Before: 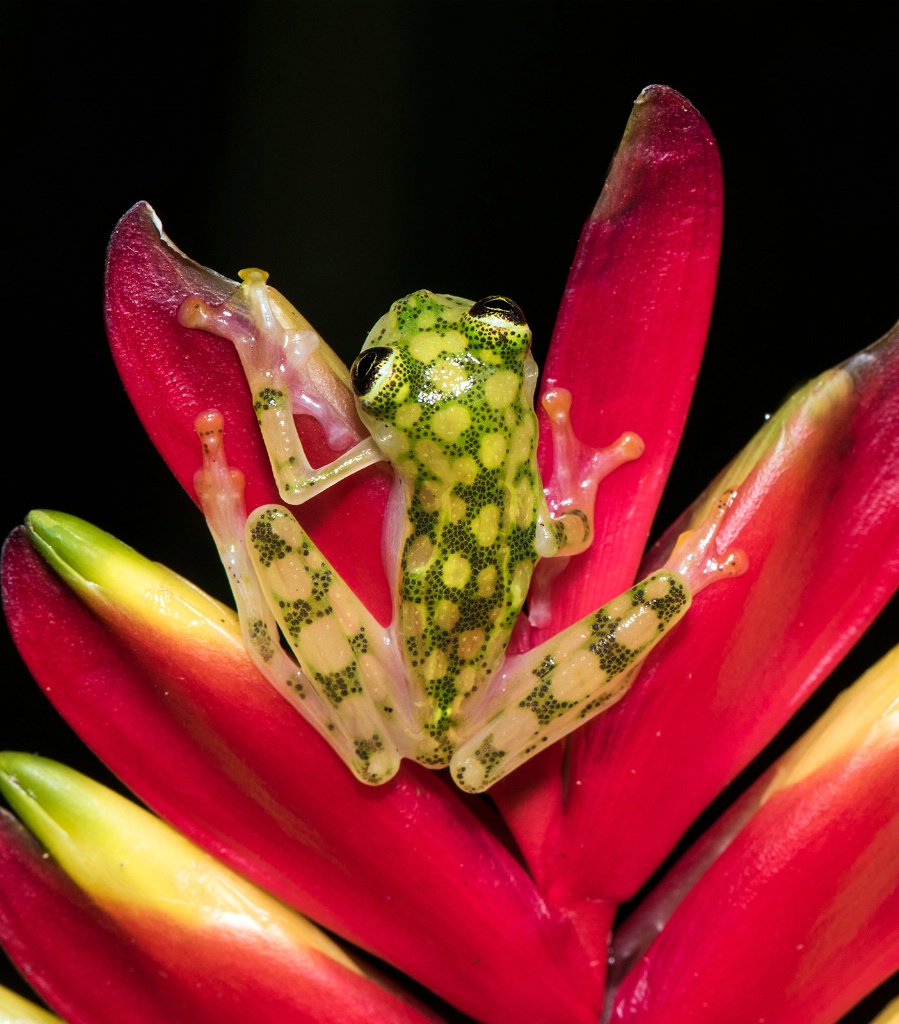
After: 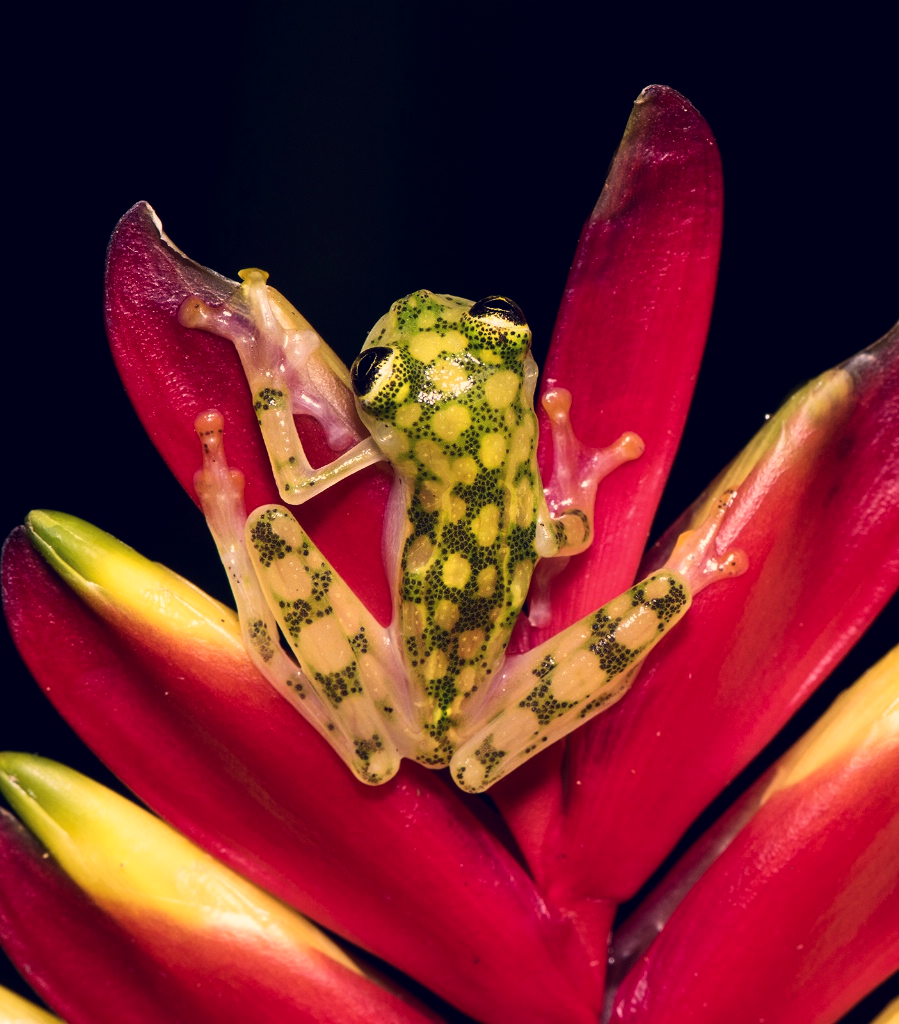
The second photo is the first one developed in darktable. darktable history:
color correction: highlights a* 19.59, highlights b* 27.49, shadows a* 3.46, shadows b* -17.28, saturation 0.73
contrast brightness saturation: contrast 0.13, brightness -0.05, saturation 0.16
